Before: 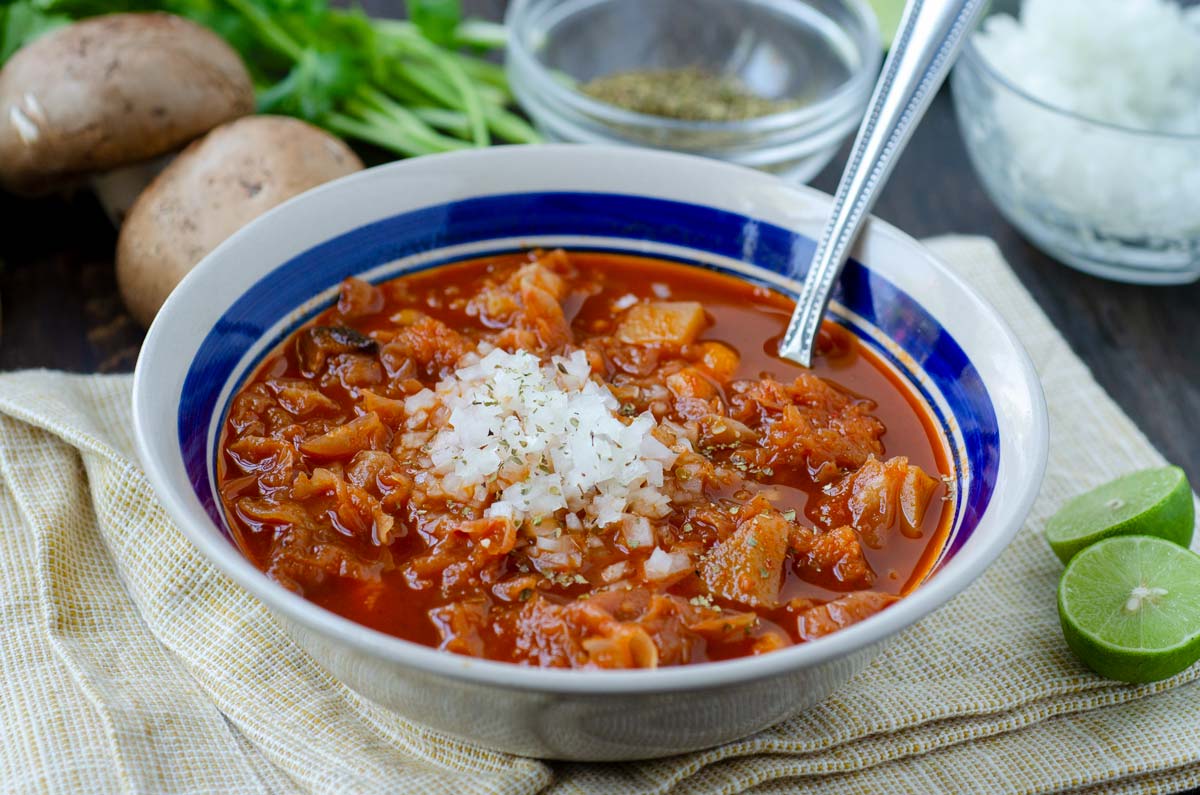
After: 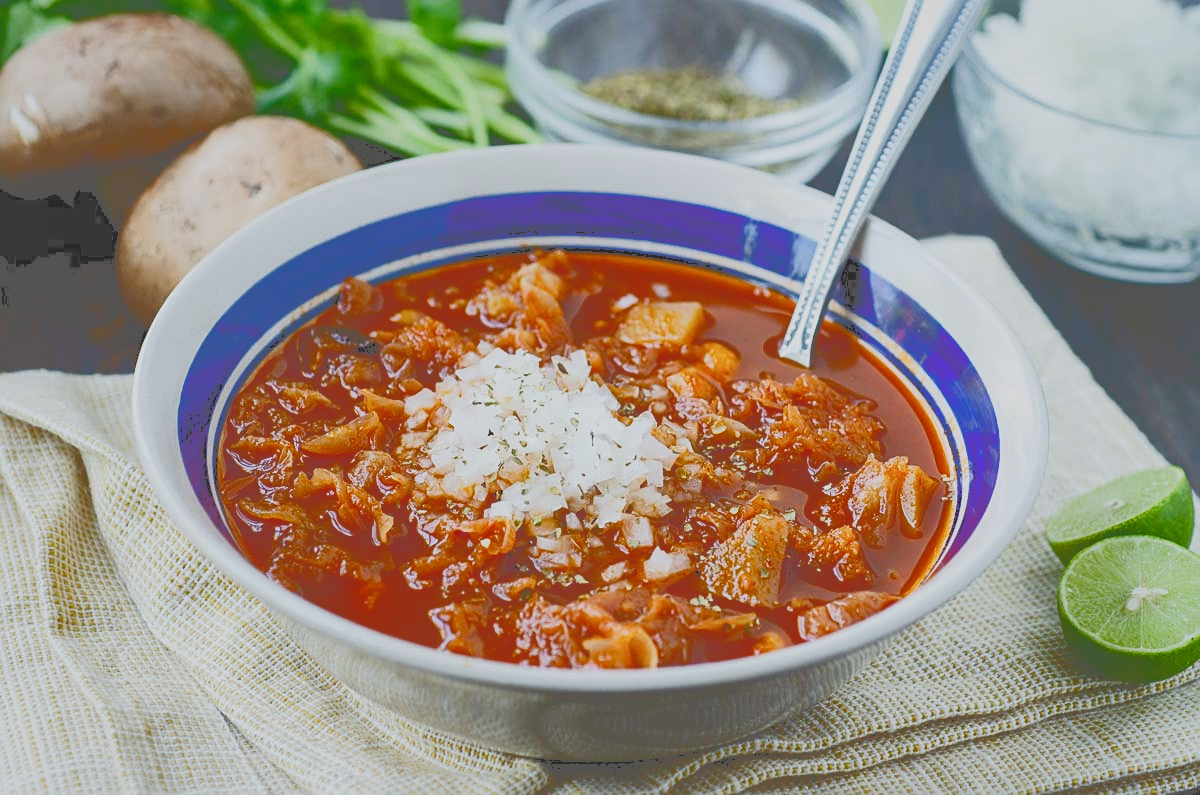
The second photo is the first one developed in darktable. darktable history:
tone curve: curves: ch0 [(0, 0) (0.003, 0.331) (0.011, 0.333) (0.025, 0.333) (0.044, 0.334) (0.069, 0.335) (0.1, 0.338) (0.136, 0.342) (0.177, 0.347) (0.224, 0.352) (0.277, 0.359) (0.335, 0.39) (0.399, 0.434) (0.468, 0.509) (0.543, 0.615) (0.623, 0.731) (0.709, 0.814) (0.801, 0.88) (0.898, 0.921) (1, 1)], color space Lab, independent channels, preserve colors none
filmic rgb: black relative exposure -16 EV, white relative exposure 4.96 EV, hardness 6.2, preserve chrominance no, color science v5 (2021)
sharpen: on, module defaults
shadows and highlights: on, module defaults
